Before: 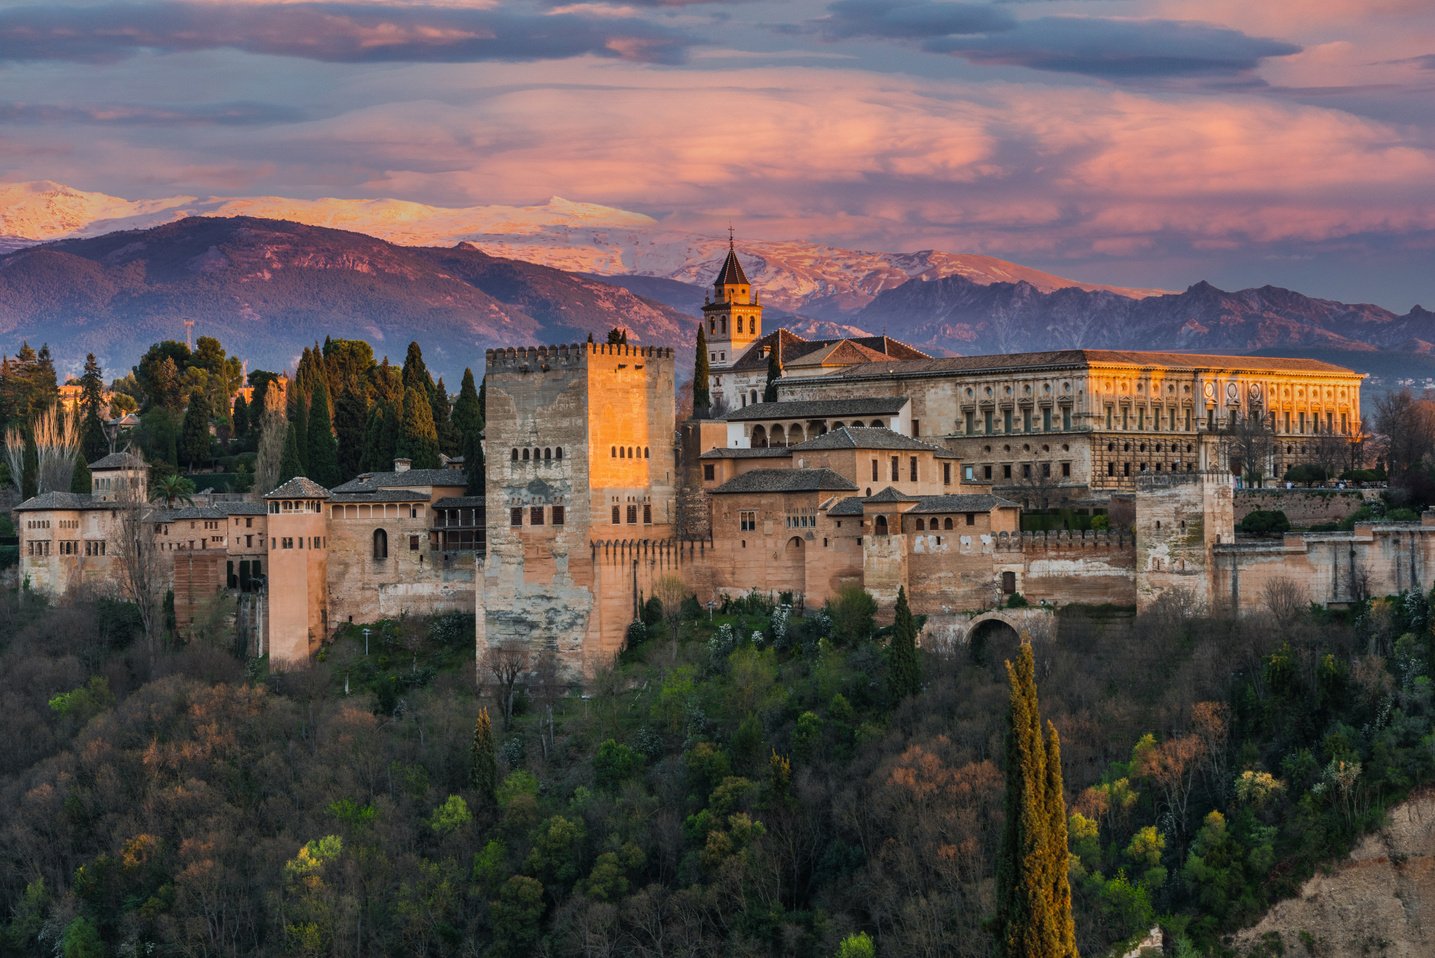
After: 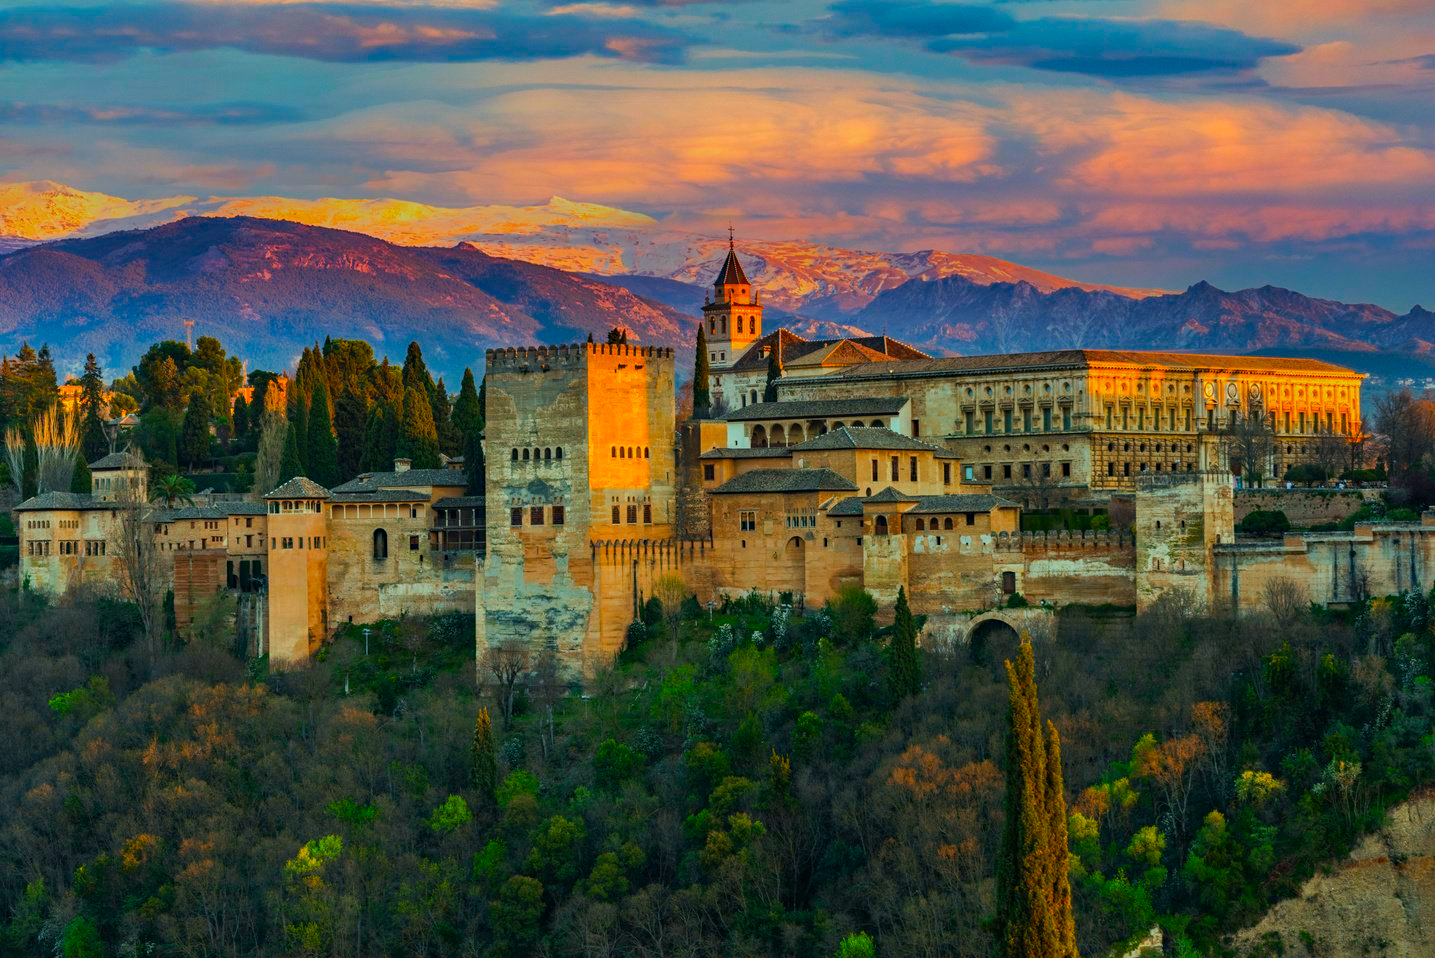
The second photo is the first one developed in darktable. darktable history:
haze removal: adaptive false
color correction: highlights a* -11.16, highlights b* 9.88, saturation 1.71
